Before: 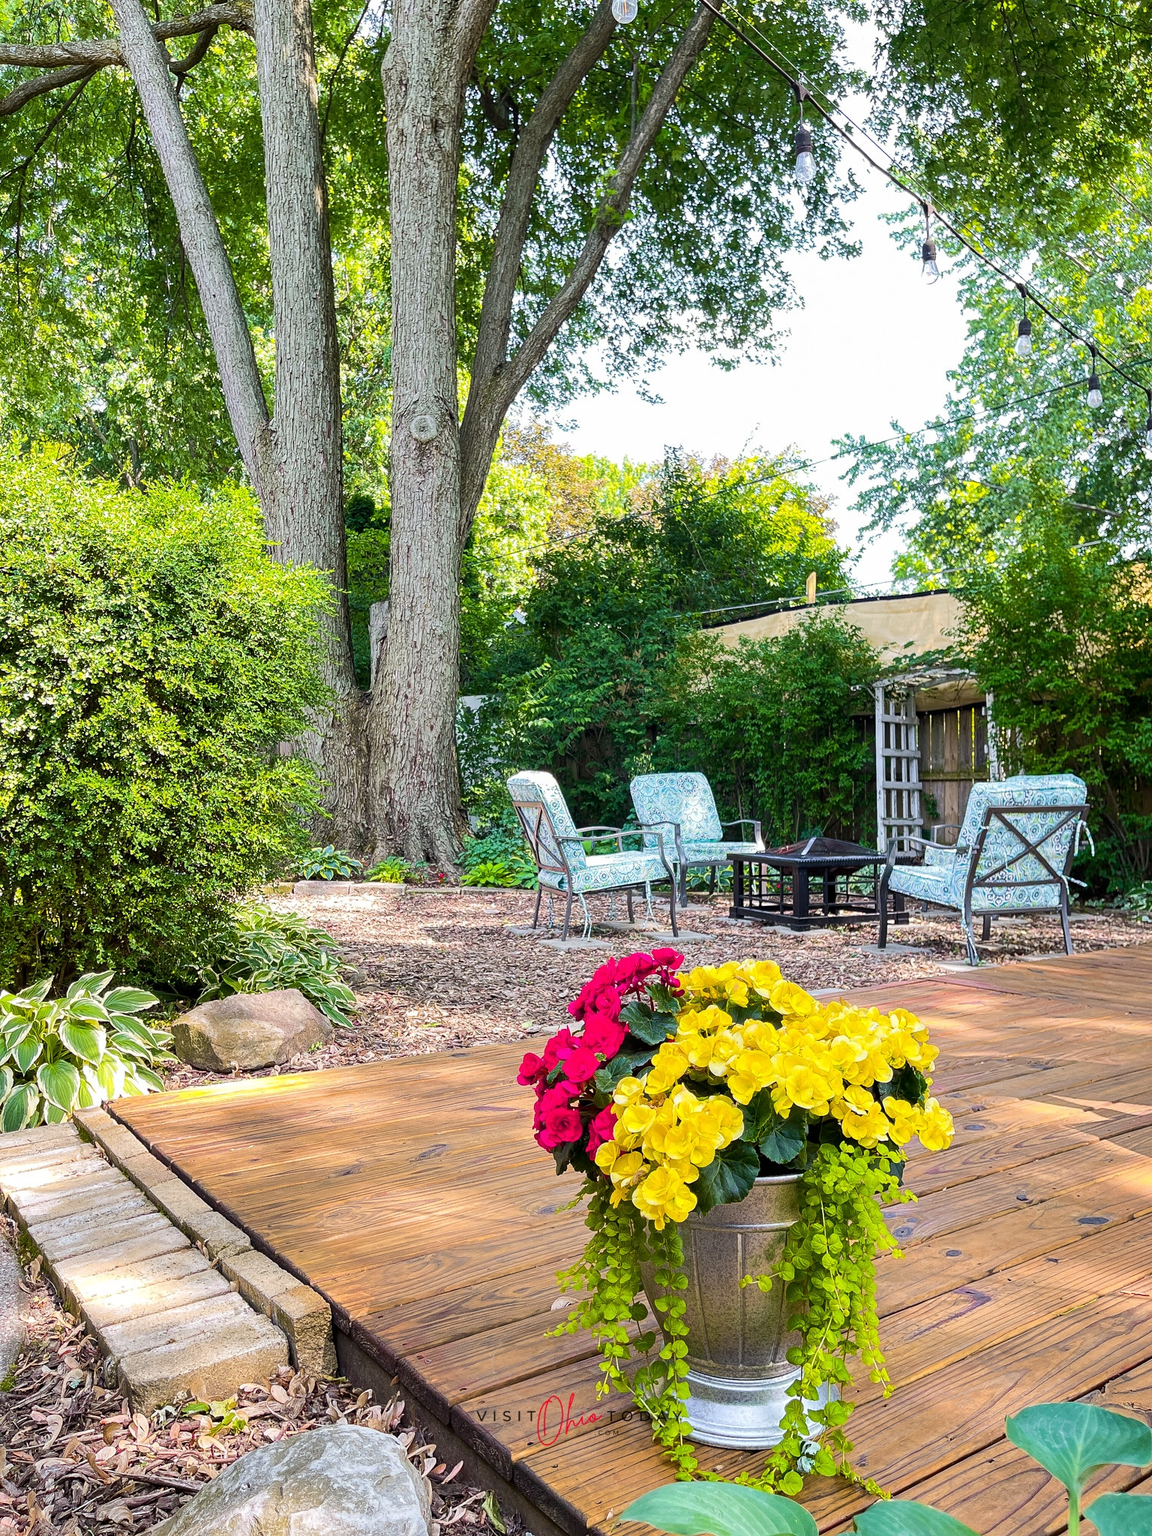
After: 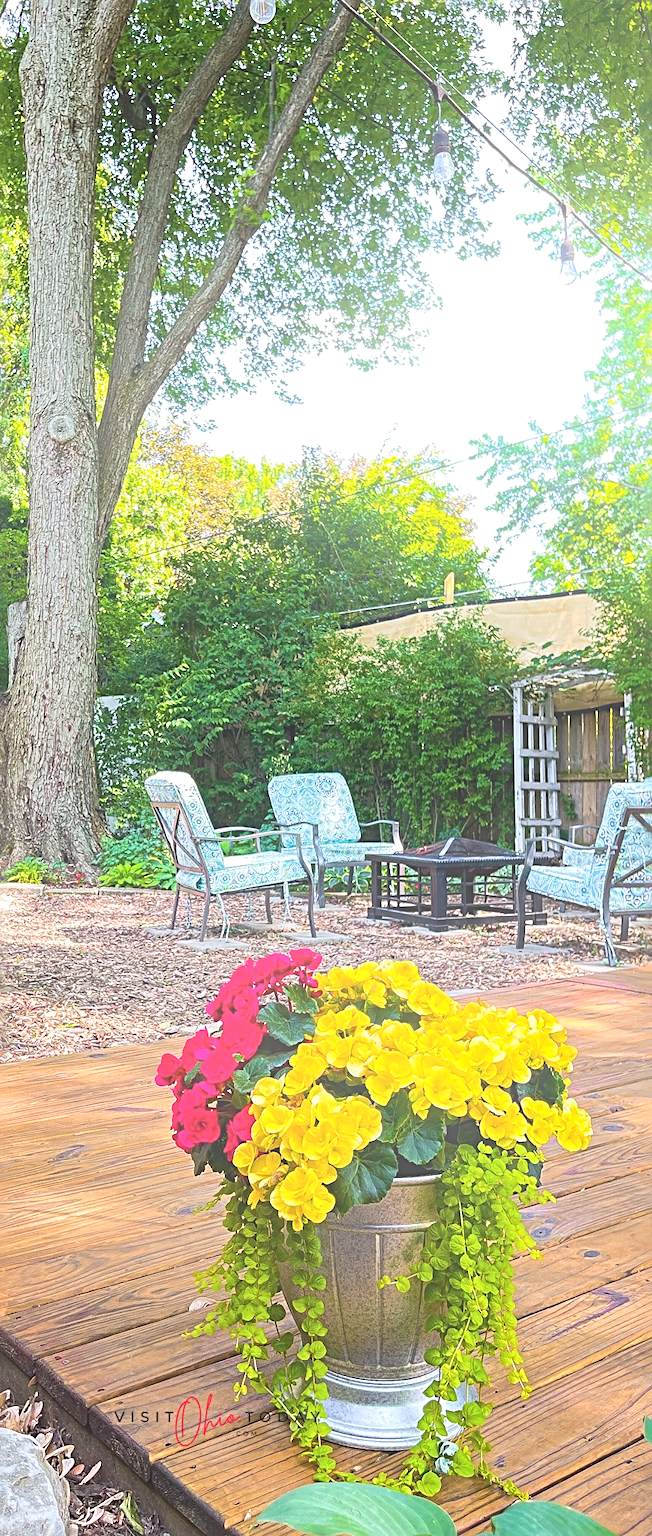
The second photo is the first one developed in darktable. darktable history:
tone equalizer: on, module defaults
sharpen: radius 4
exposure: black level correction -0.001, exposure 0.08 EV, compensate highlight preservation false
crop: left 31.458%, top 0%, right 11.876%
bloom: size 38%, threshold 95%, strength 30%
shadows and highlights: shadows 60, soften with gaussian
